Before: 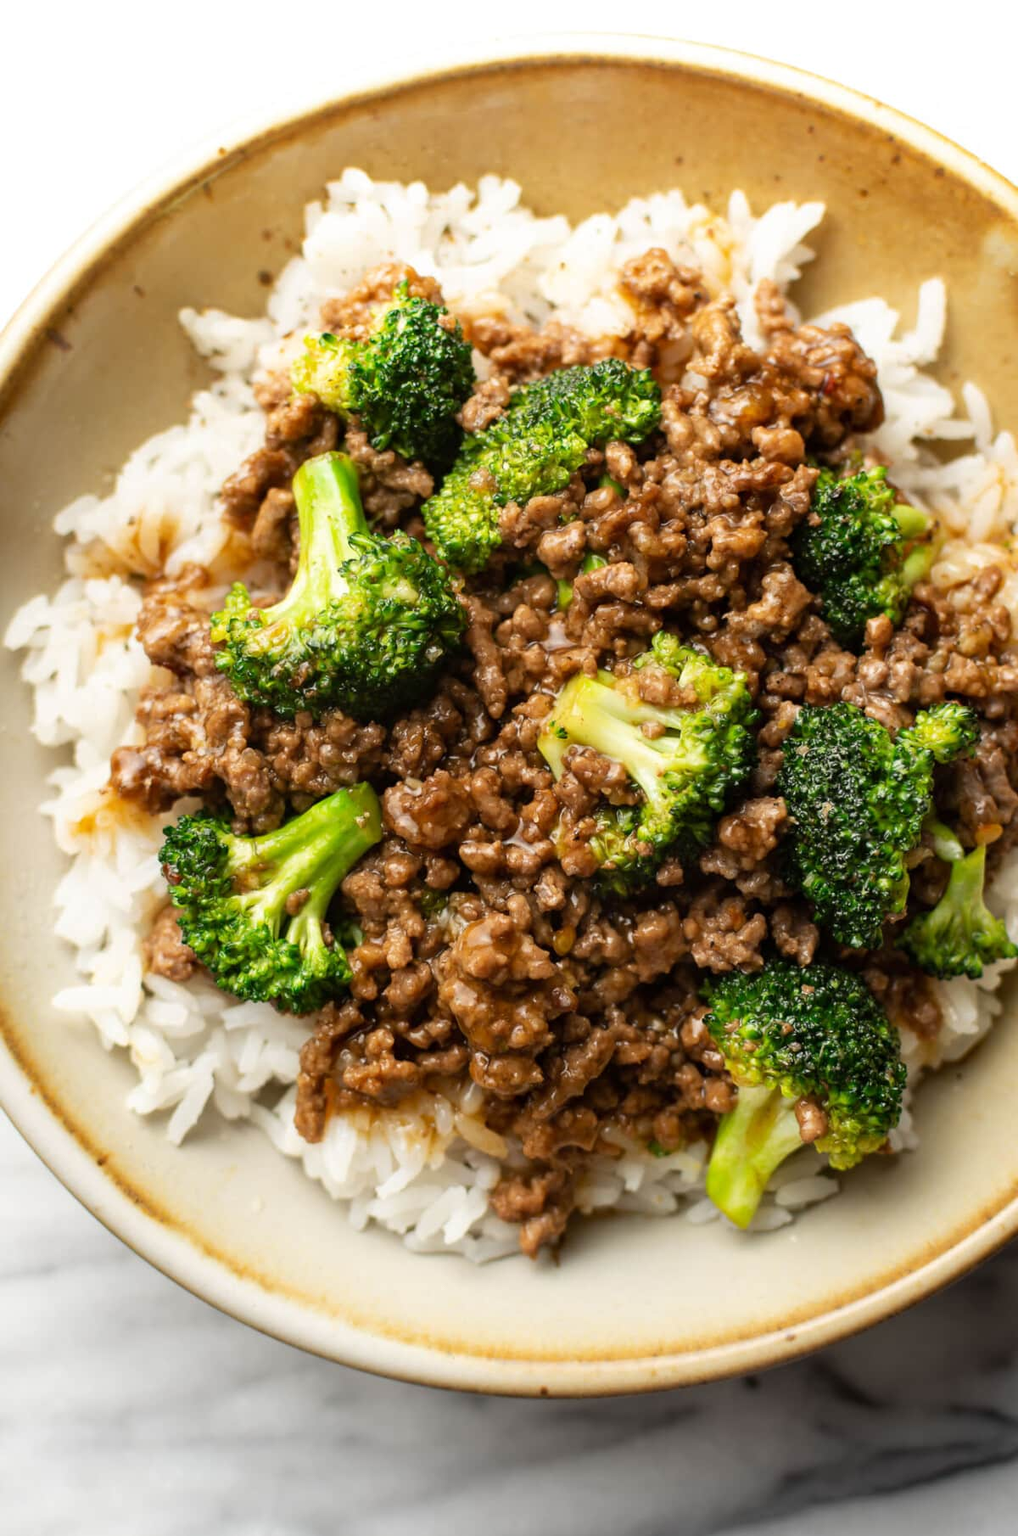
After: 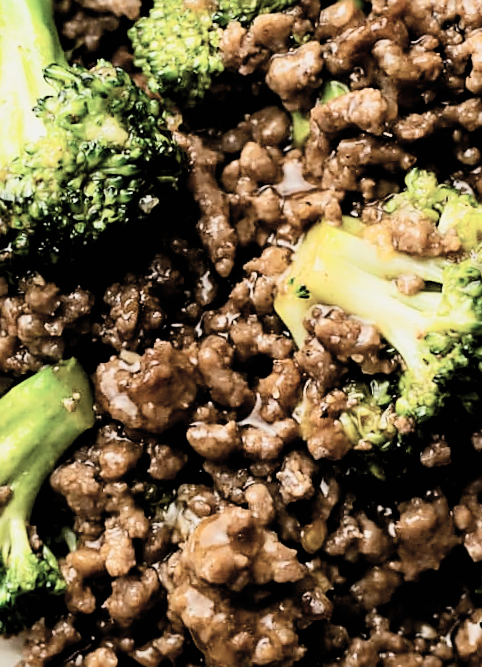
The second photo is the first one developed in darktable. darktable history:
crop: left 30%, top 30%, right 30%, bottom 30%
sharpen: on, module defaults
contrast brightness saturation: contrast 0.2, brightness 0.15, saturation 0.14
exposure: black level correction 0.01, exposure 0.014 EV, compensate highlight preservation false
rotate and perspective: rotation -2°, crop left 0.022, crop right 0.978, crop top 0.049, crop bottom 0.951
filmic rgb: black relative exposure -5 EV, hardness 2.88, contrast 1.3, highlights saturation mix -30%
color zones: curves: ch0 [(0, 0.613) (0.01, 0.613) (0.245, 0.448) (0.498, 0.529) (0.642, 0.665) (0.879, 0.777) (0.99, 0.613)]; ch1 [(0, 0) (0.143, 0) (0.286, 0) (0.429, 0) (0.571, 0) (0.714, 0) (0.857, 0)], mix -121.96%
color correction: saturation 0.5
